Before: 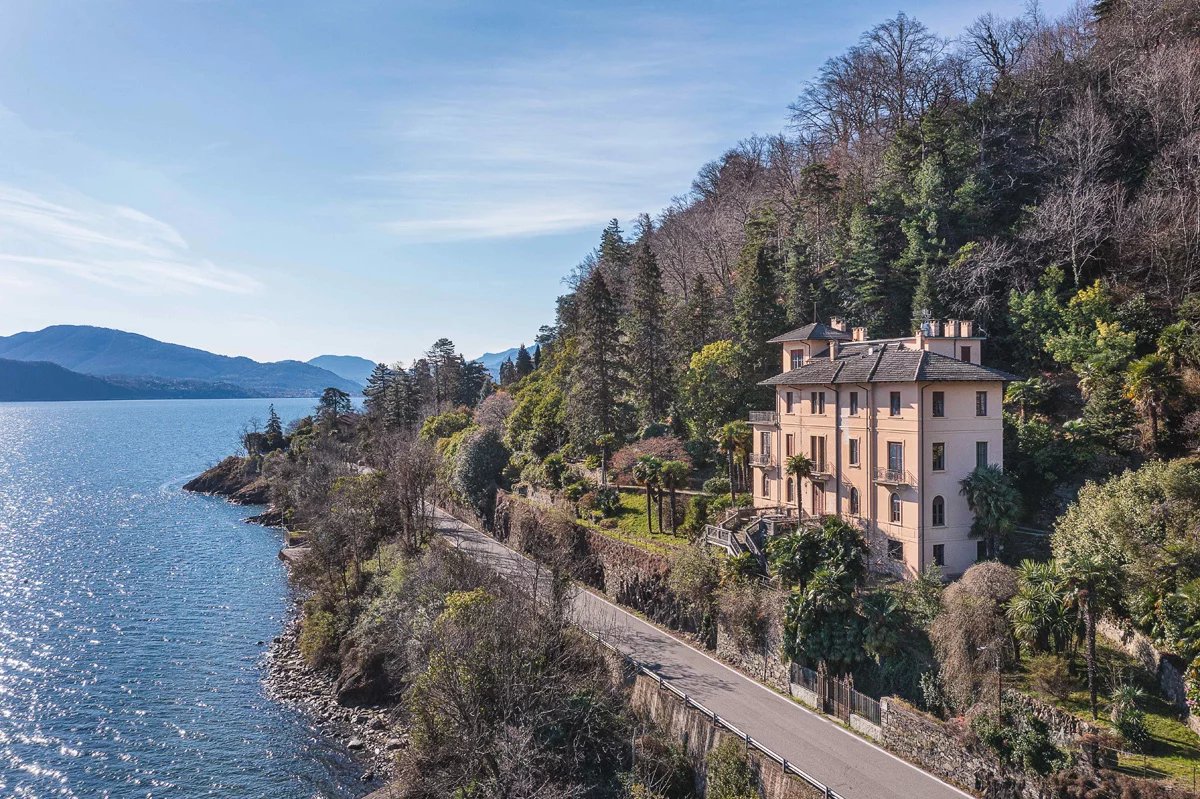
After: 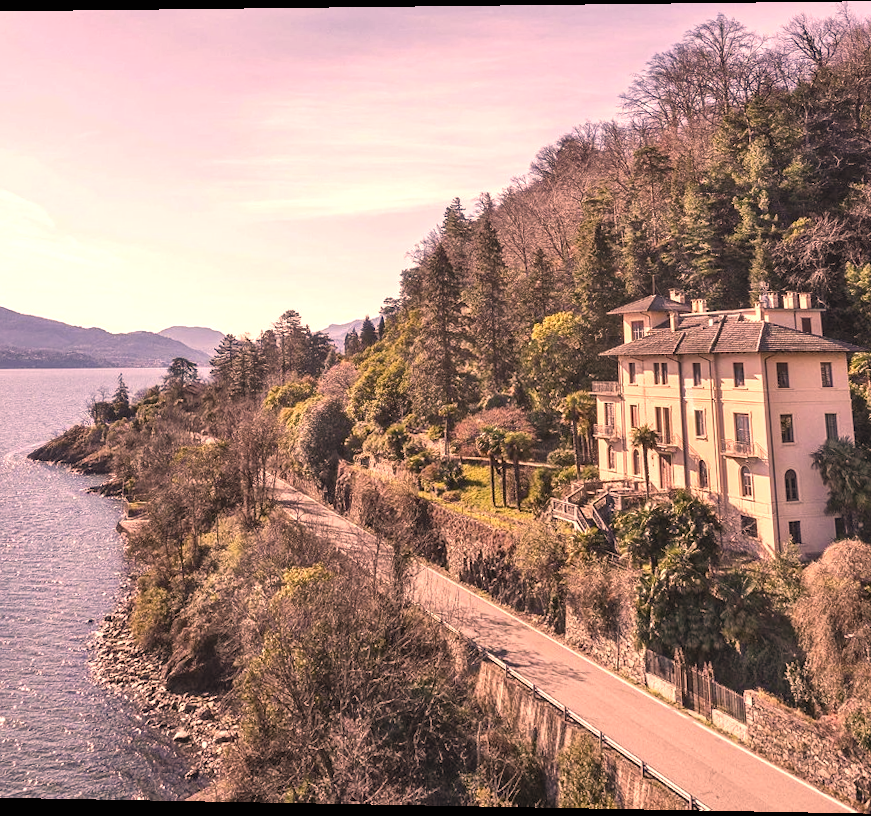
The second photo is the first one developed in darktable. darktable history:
tone equalizer: on, module defaults
exposure: black level correction 0, exposure 0.7 EV, compensate highlight preservation false
crop and rotate: left 15.055%, right 18.278%
rotate and perspective: rotation 0.128°, lens shift (vertical) -0.181, lens shift (horizontal) -0.044, shear 0.001, automatic cropping off
color correction: highlights a* 40, highlights b* 40, saturation 0.69
